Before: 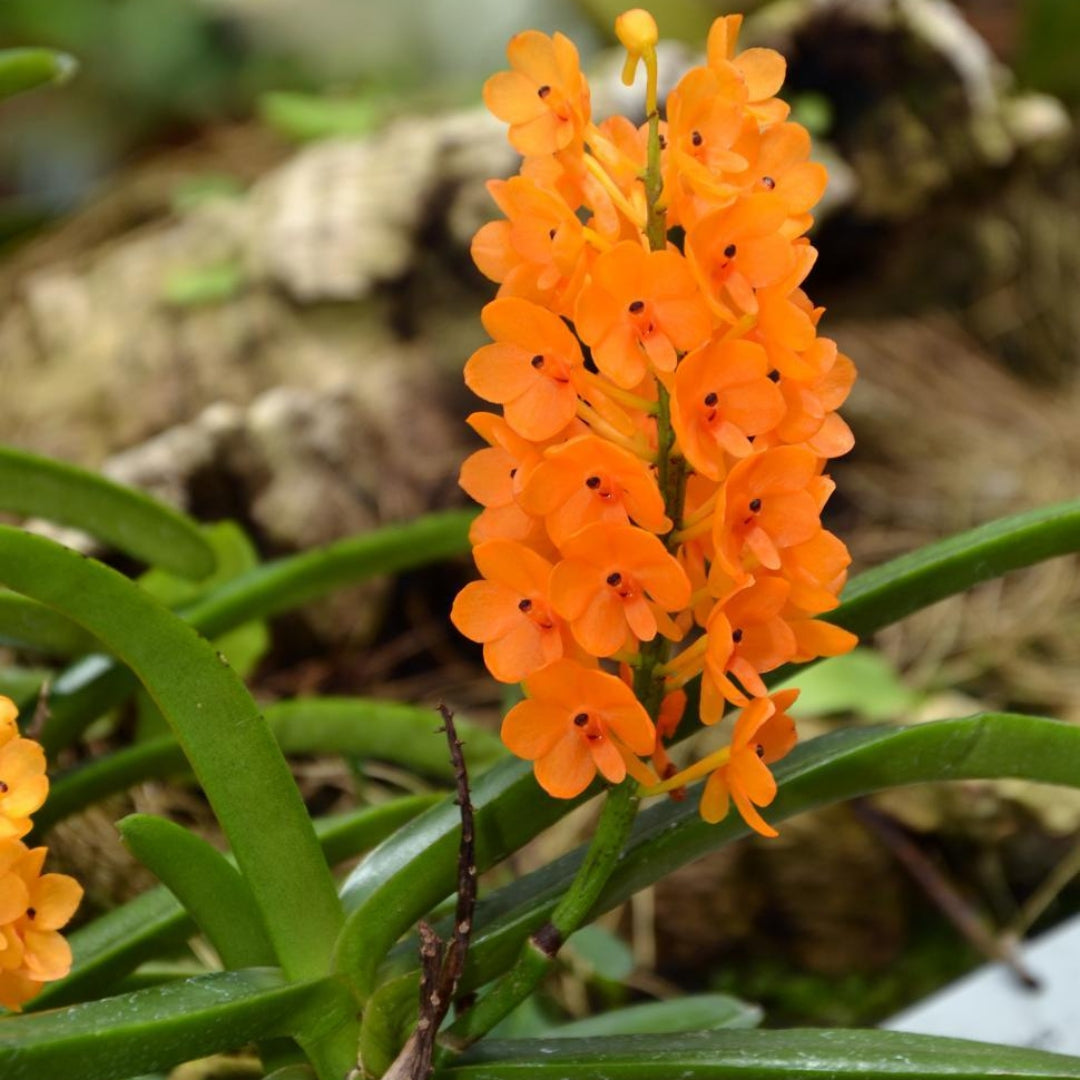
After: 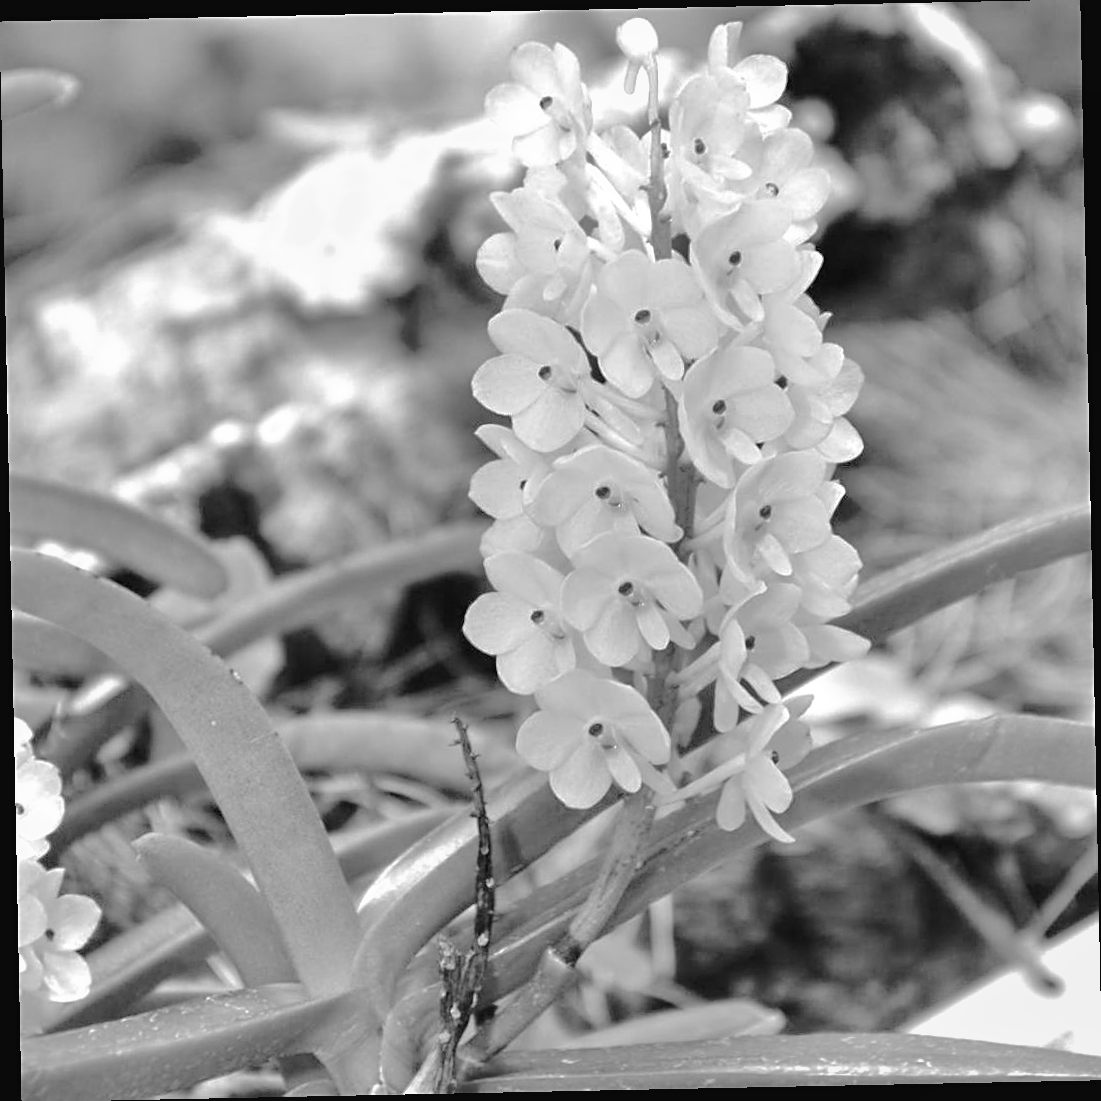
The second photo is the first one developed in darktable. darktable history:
rotate and perspective: rotation -1.17°, automatic cropping off
exposure: black level correction 0, exposure 1.2 EV, compensate exposure bias true, compensate highlight preservation false
sharpen: on, module defaults
tone equalizer: -8 EV 0.001 EV, -7 EV -0.004 EV, -6 EV 0.009 EV, -5 EV 0.032 EV, -4 EV 0.276 EV, -3 EV 0.644 EV, -2 EV 0.584 EV, -1 EV 0.187 EV, +0 EV 0.024 EV
shadows and highlights: on, module defaults
tone curve: curves: ch0 [(0, 0) (0.004, 0) (0.133, 0.076) (0.325, 0.362) (0.879, 0.885) (1, 1)], color space Lab, linked channels, preserve colors none
monochrome: a 30.25, b 92.03
contrast brightness saturation: contrast -0.11
